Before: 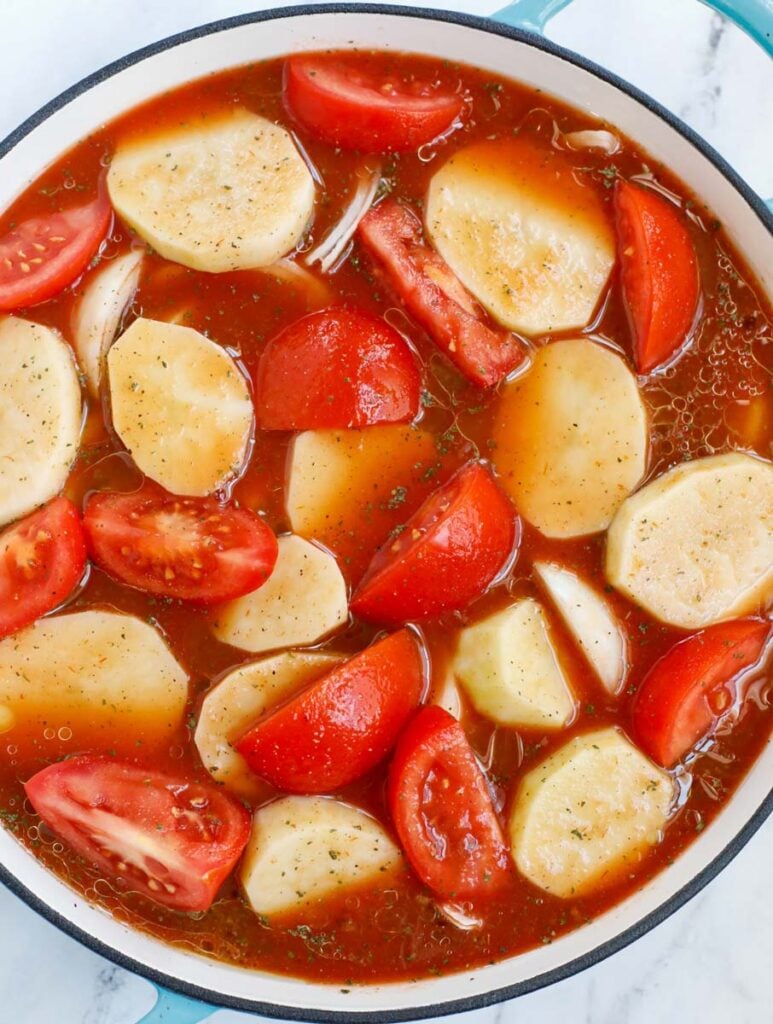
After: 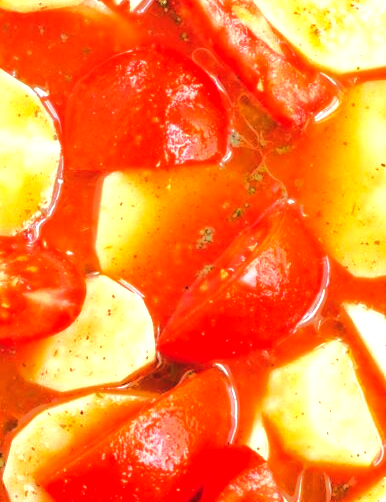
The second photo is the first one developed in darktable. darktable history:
exposure: black level correction -0.005, exposure 1 EV, compensate exposure bias true, compensate highlight preservation false
crop: left 24.909%, top 25.465%, right 25.028%, bottom 25.466%
color balance rgb: shadows lift › chroma 1.297%, shadows lift › hue 261.45°, highlights gain › chroma 1.702%, highlights gain › hue 55.93°, perceptual saturation grading › global saturation 14.625%, global vibrance 9.997%
tone equalizer: -7 EV -0.656 EV, -6 EV 1.03 EV, -5 EV -0.446 EV, -4 EV 0.444 EV, -3 EV 0.412 EV, -2 EV 0.177 EV, -1 EV -0.164 EV, +0 EV -0.385 EV, edges refinement/feathering 500, mask exposure compensation -1.57 EV, preserve details no
